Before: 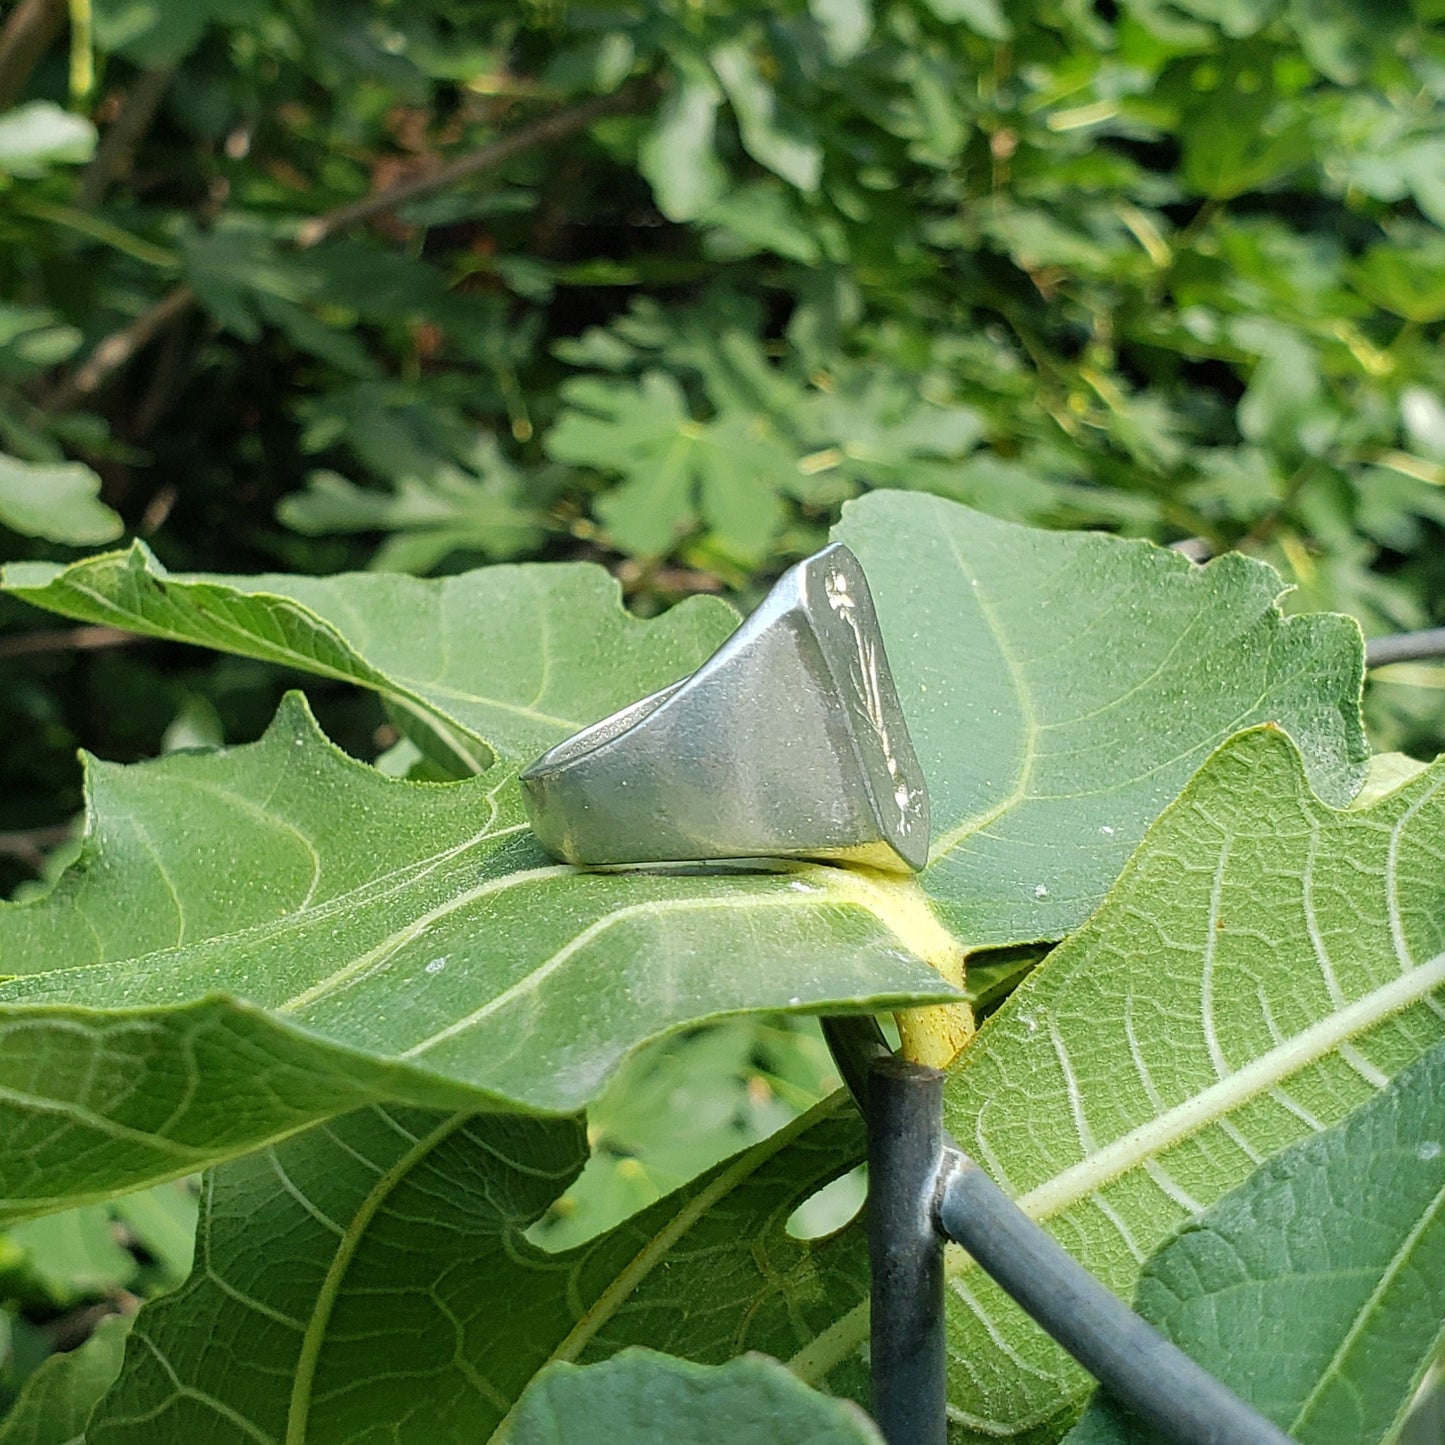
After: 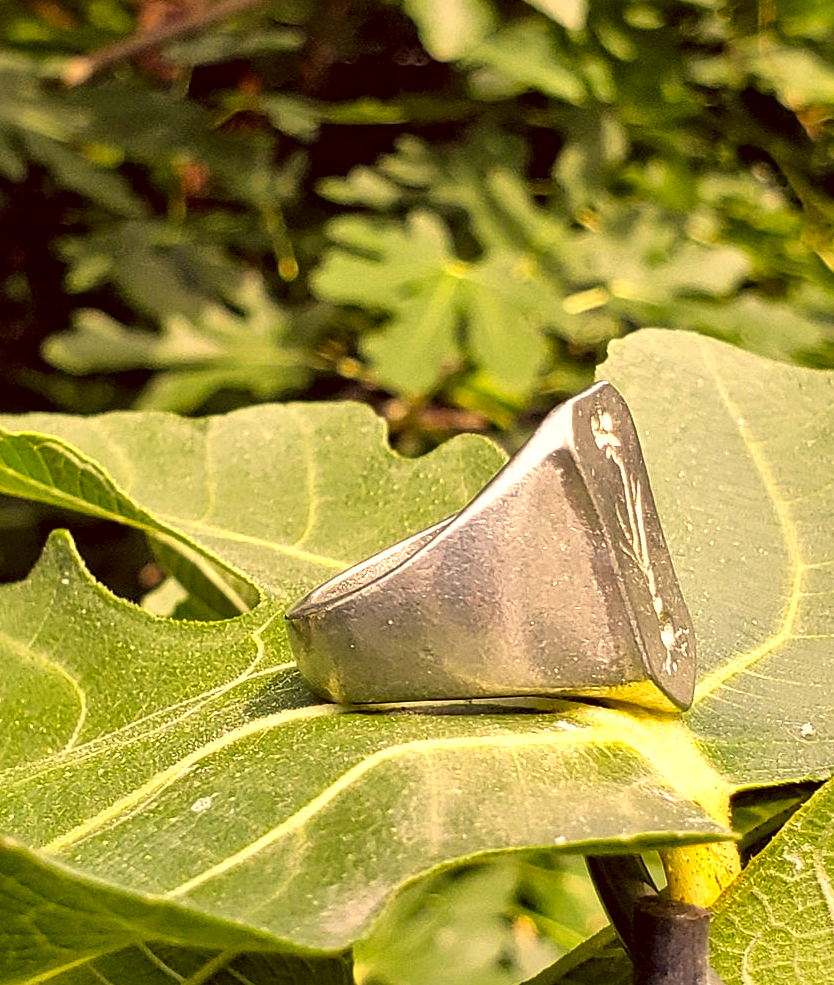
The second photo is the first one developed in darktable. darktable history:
color correction: highlights a* 10.12, highlights b* 39.04, shadows a* 14.62, shadows b* 3.37
exposure: exposure 0.2 EV, compensate highlight preservation false
contrast equalizer: y [[0.535, 0.543, 0.548, 0.548, 0.542, 0.532], [0.5 ×6], [0.5 ×6], [0 ×6], [0 ×6]]
white balance: red 1.066, blue 1.119
local contrast: mode bilateral grid, contrast 20, coarseness 50, detail 150%, midtone range 0.2
crop: left 16.202%, top 11.208%, right 26.045%, bottom 20.557%
